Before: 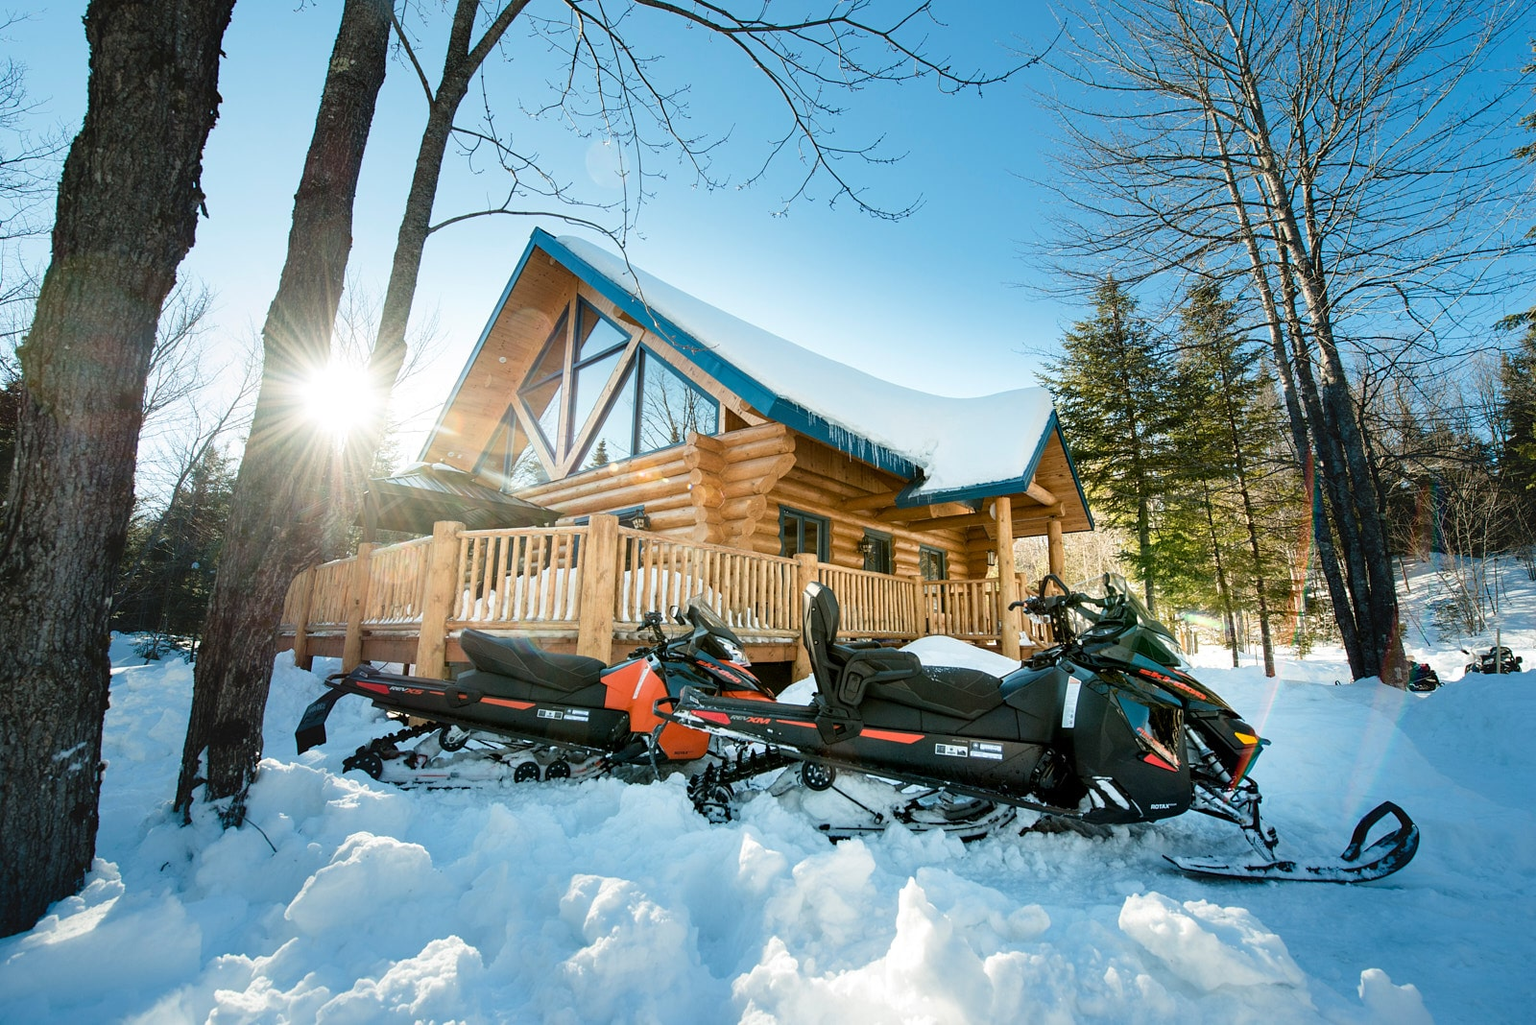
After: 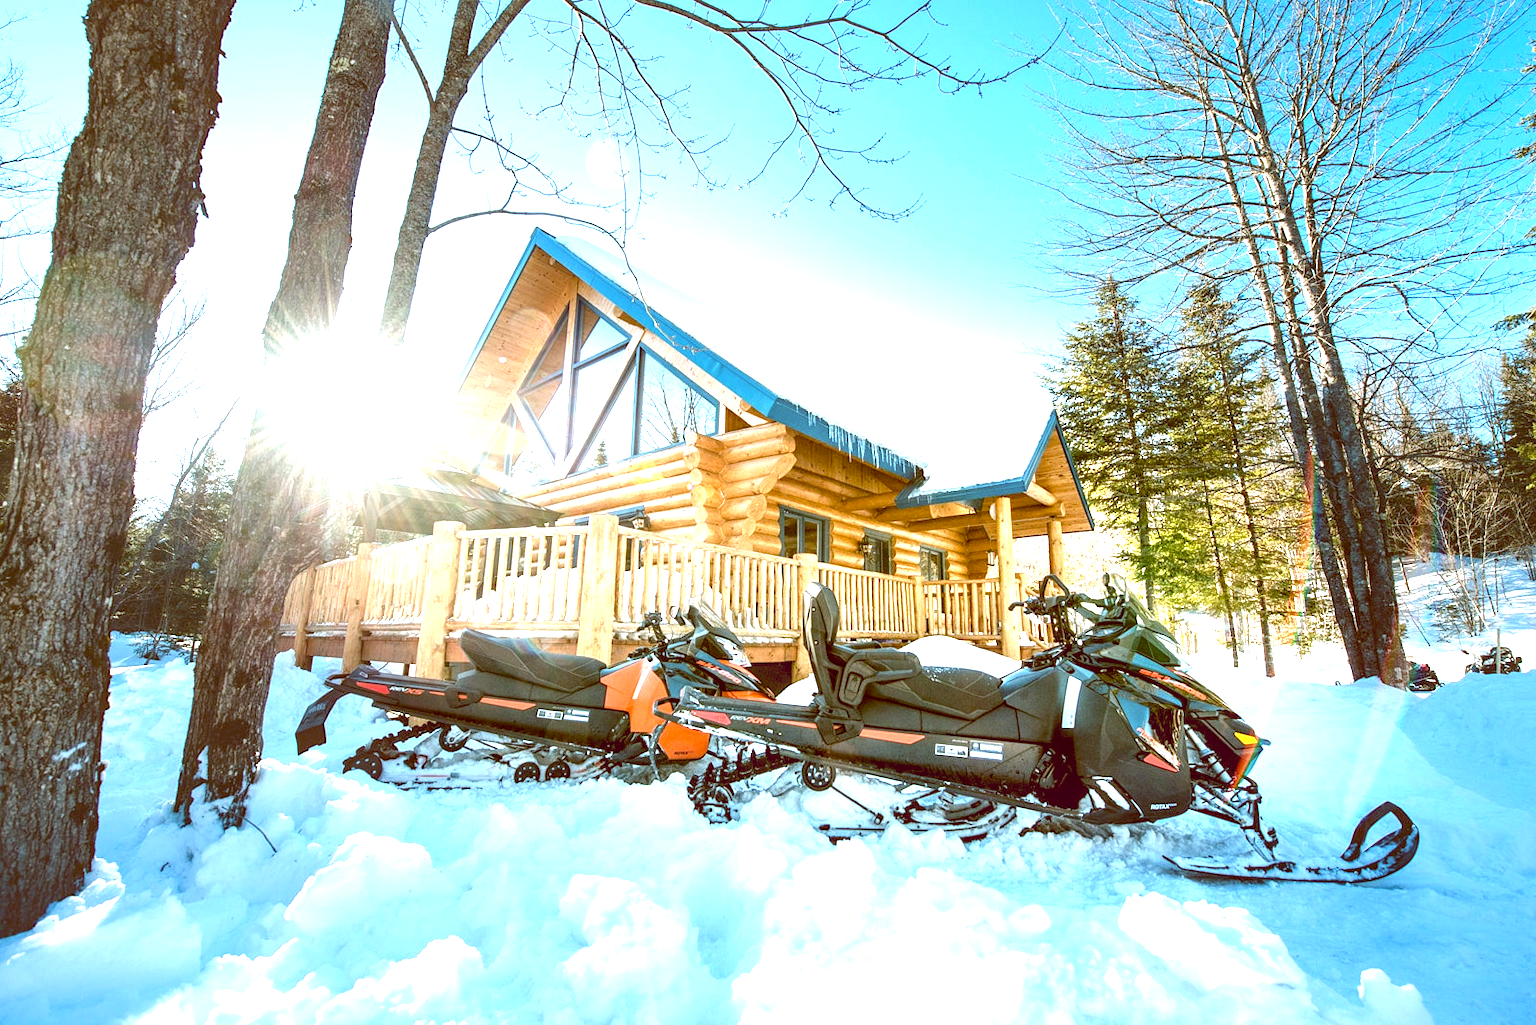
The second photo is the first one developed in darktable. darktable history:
color balance: lift [1, 1.011, 0.999, 0.989], gamma [1.109, 1.045, 1.039, 0.955], gain [0.917, 0.936, 0.952, 1.064], contrast 2.32%, contrast fulcrum 19%, output saturation 101%
exposure: black level correction 0, exposure 1.45 EV, compensate exposure bias true, compensate highlight preservation false
local contrast: on, module defaults
